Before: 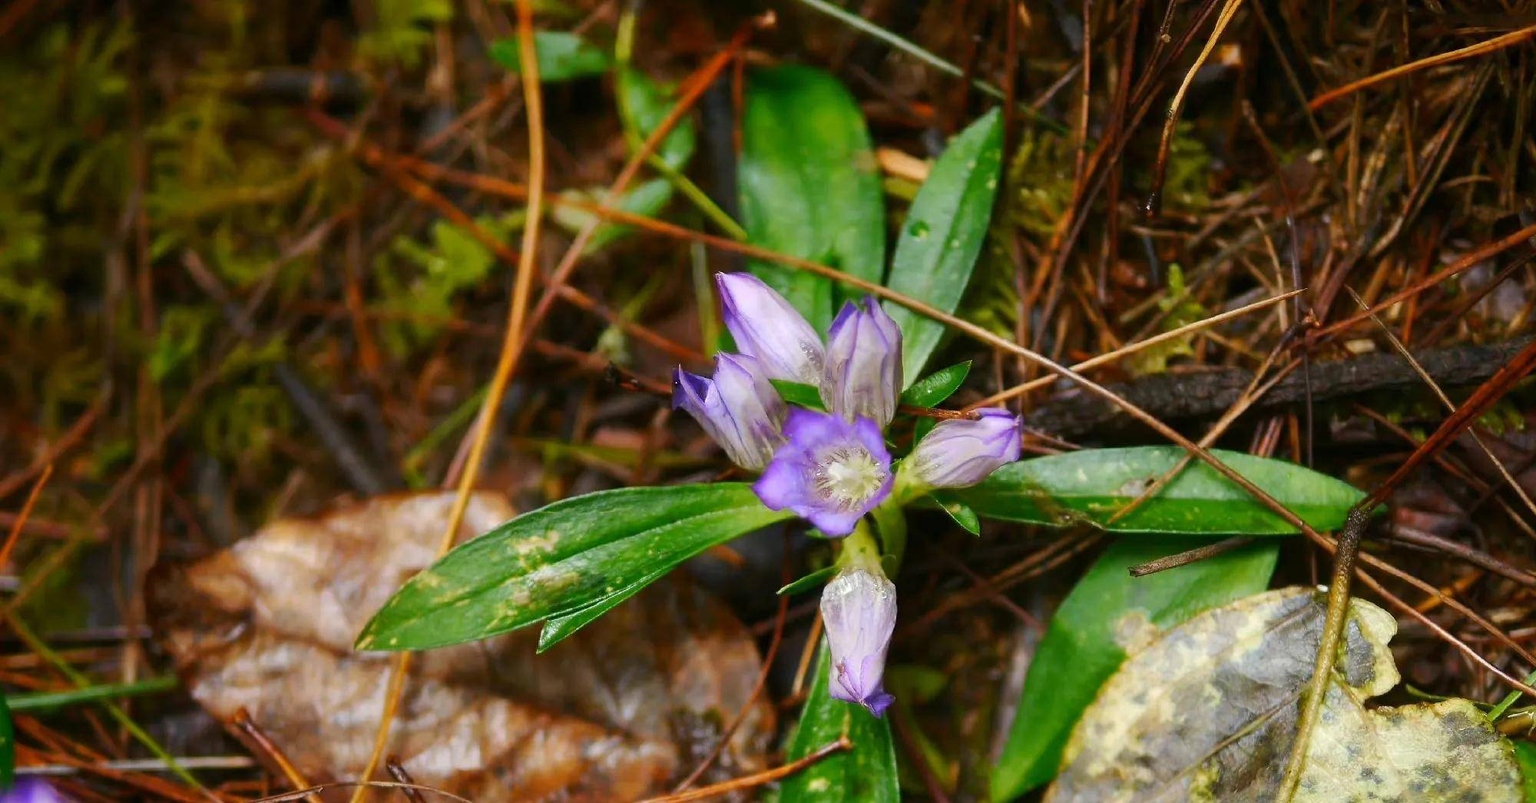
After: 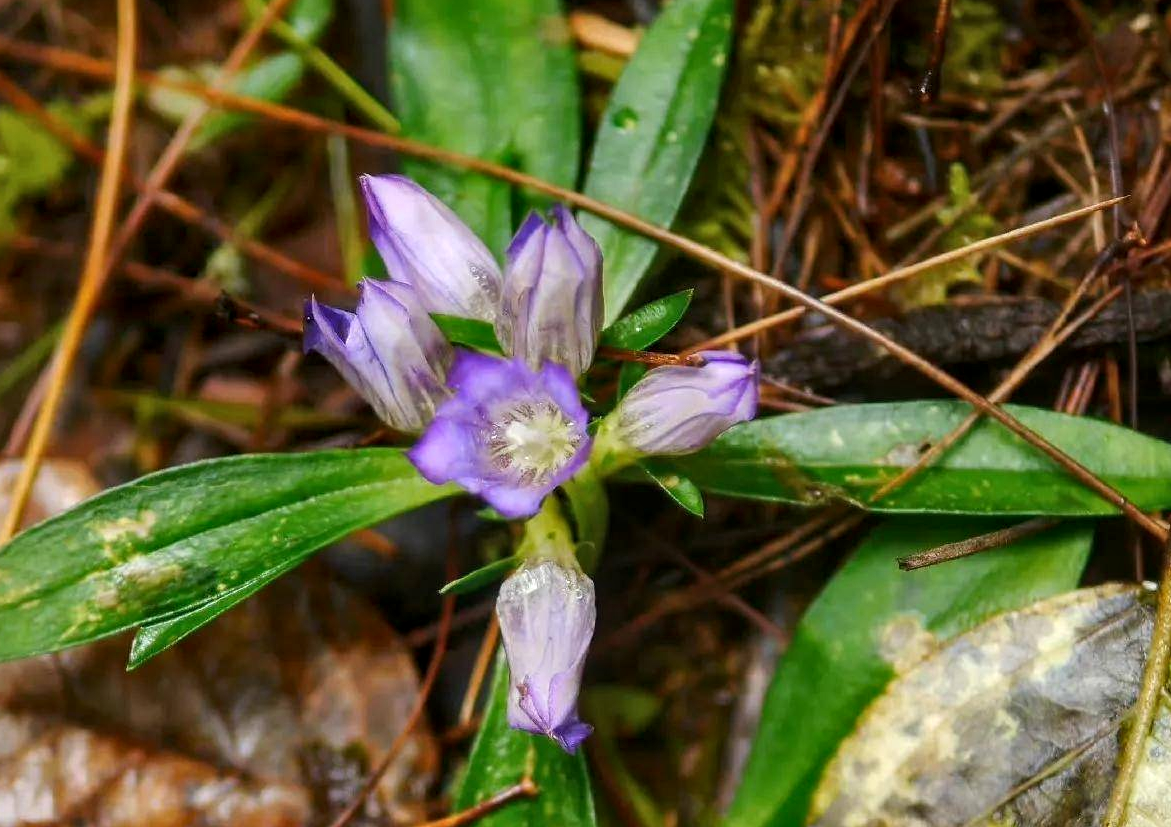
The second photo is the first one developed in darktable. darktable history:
local contrast: on, module defaults
crop and rotate: left 28.633%, top 17.386%, right 12.772%, bottom 3.448%
